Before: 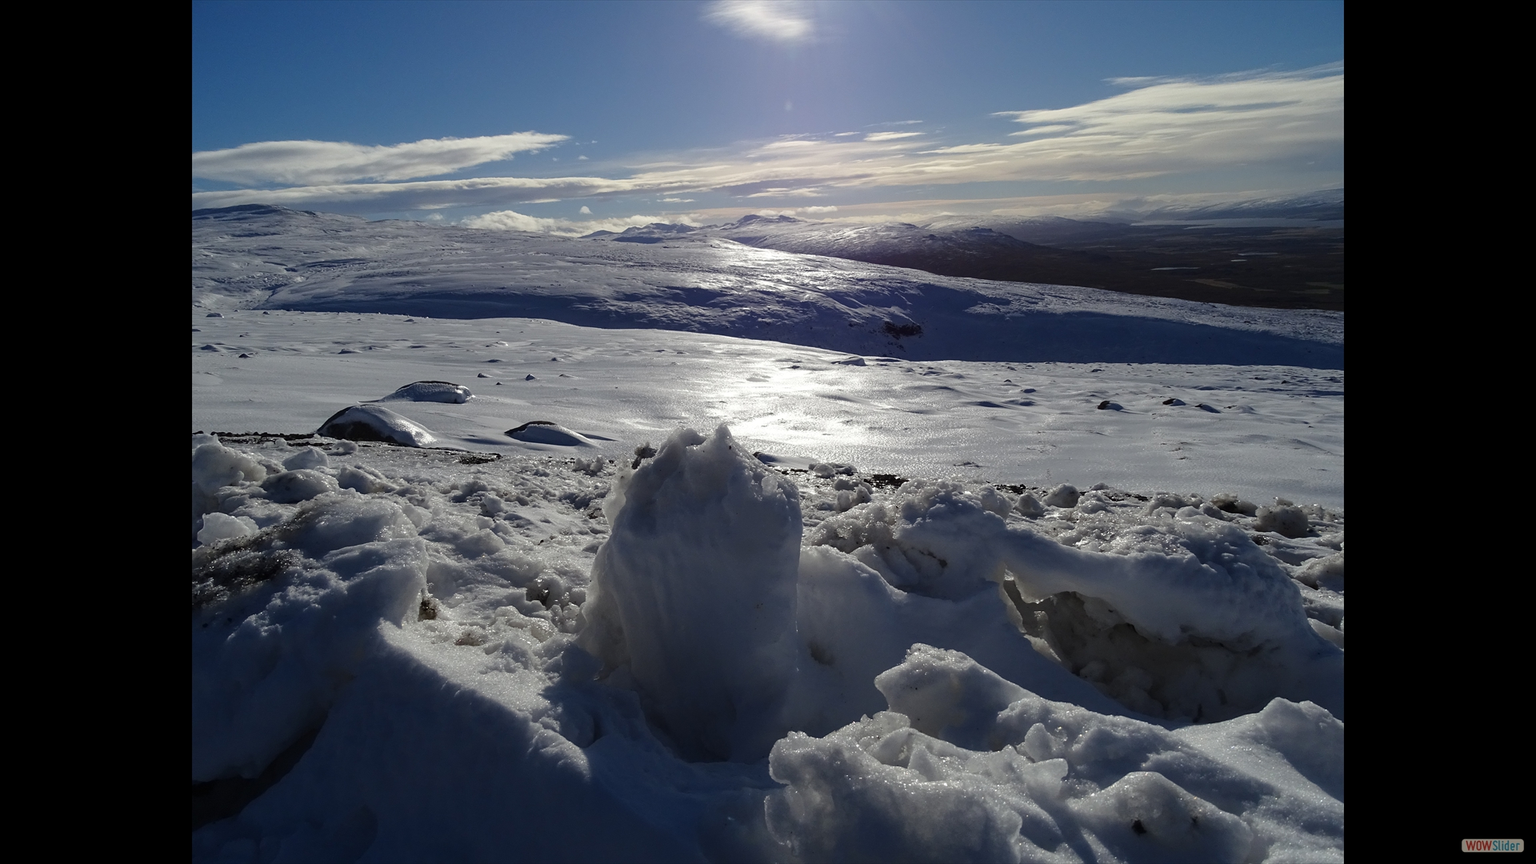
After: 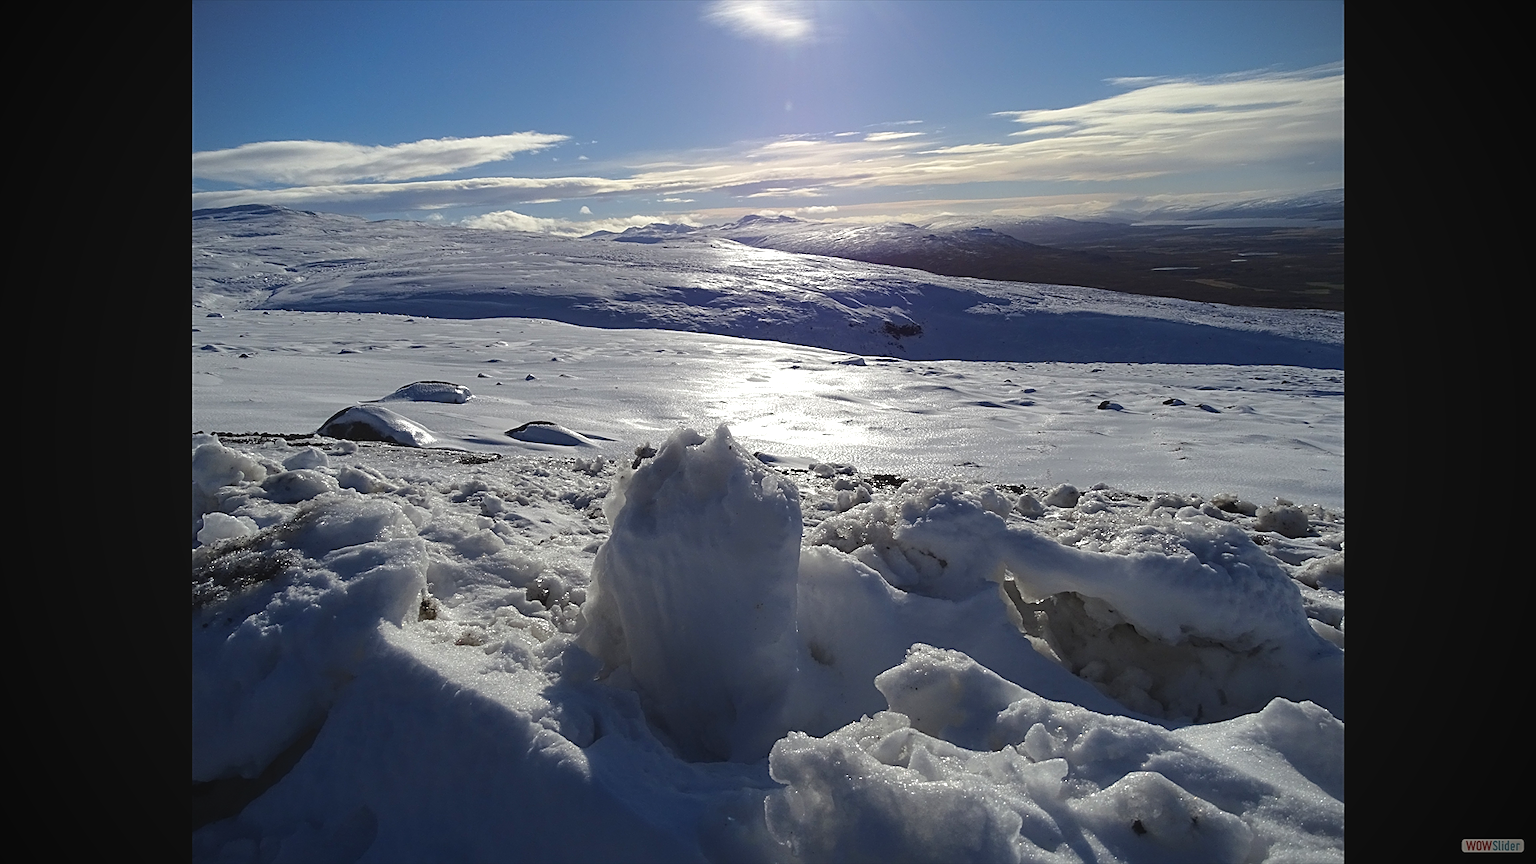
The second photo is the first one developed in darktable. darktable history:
exposure: black level correction 0.001, exposure 0.5 EV, compensate exposure bias true, compensate highlight preservation false
base curve: curves: ch0 [(0, 0) (0.472, 0.455) (1, 1)], preserve colors none
sharpen: on, module defaults
vignetting: fall-off start 75%, brightness -0.692, width/height ratio 1.084
contrast brightness saturation: contrast -0.11
